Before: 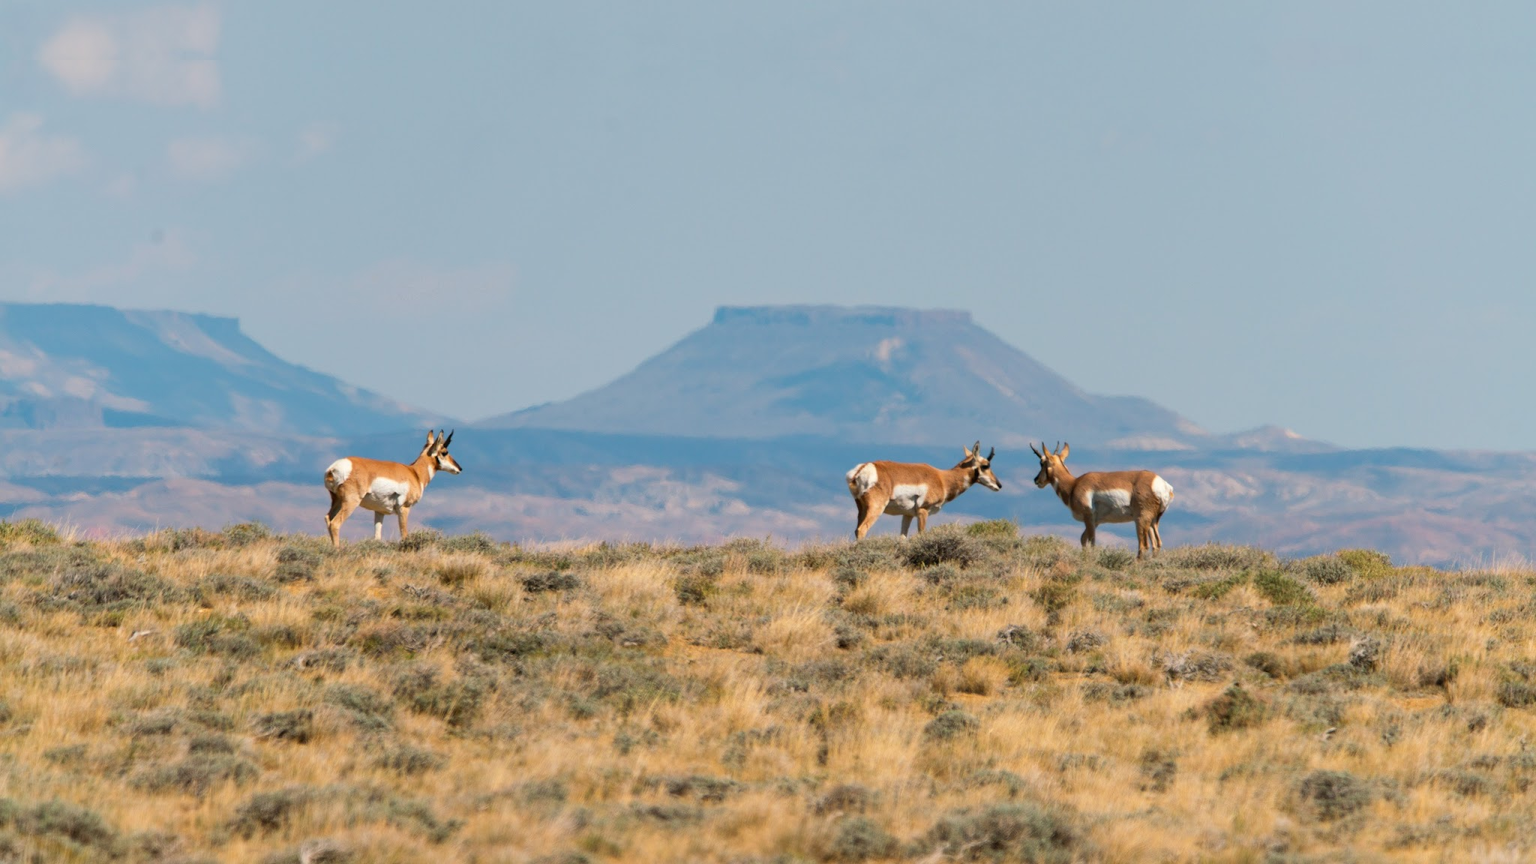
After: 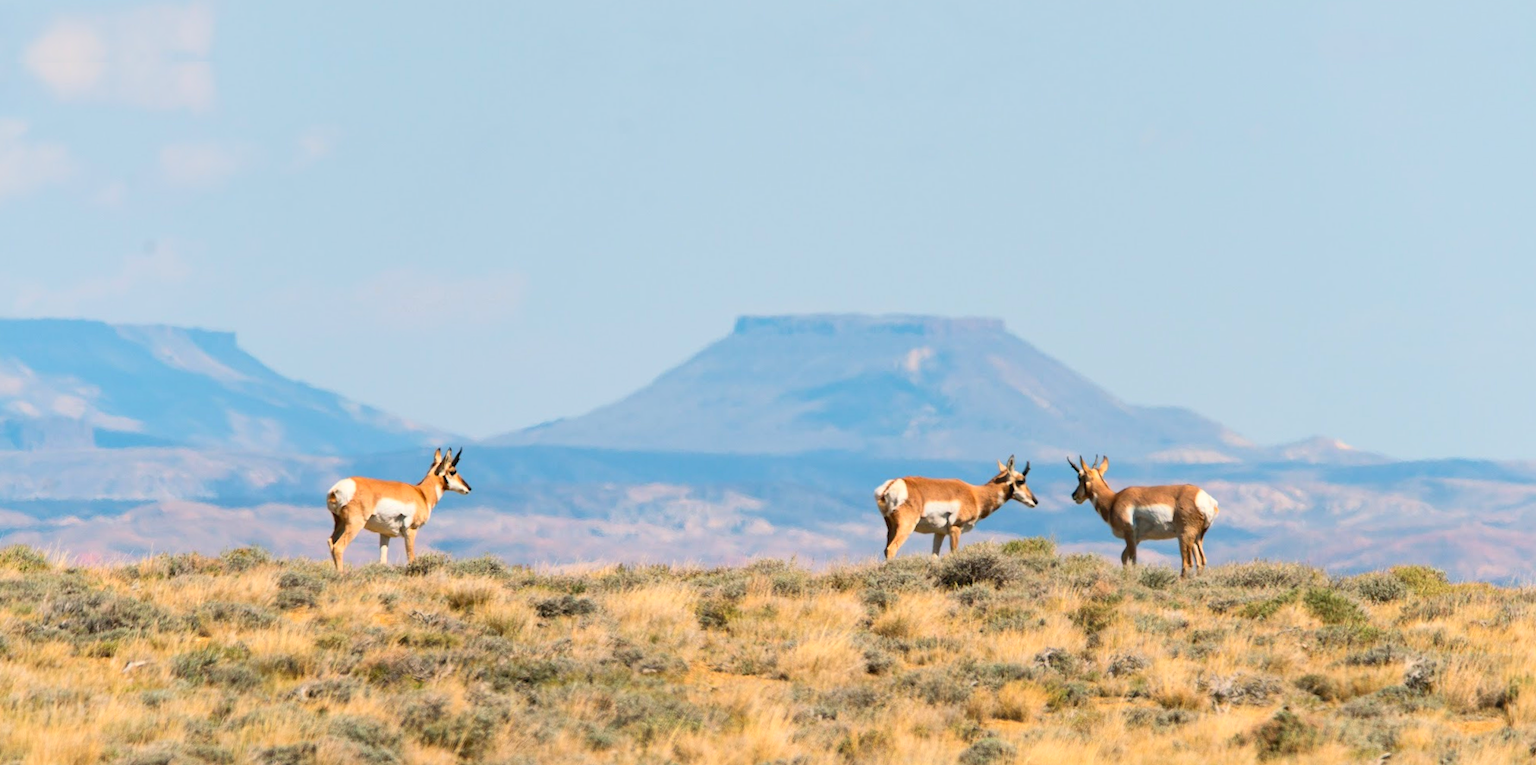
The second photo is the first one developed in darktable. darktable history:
contrast brightness saturation: contrast 0.201, brightness 0.161, saturation 0.216
crop and rotate: angle 0.463°, left 0.225%, right 3.131%, bottom 14.352%
